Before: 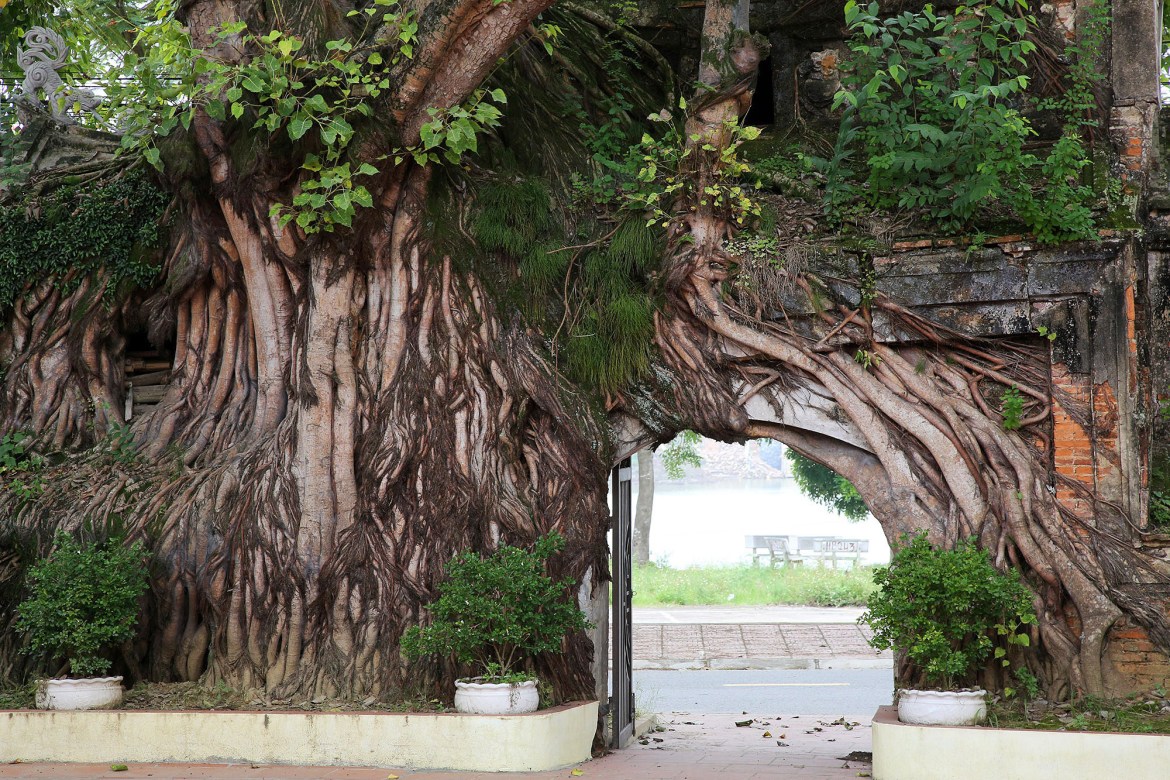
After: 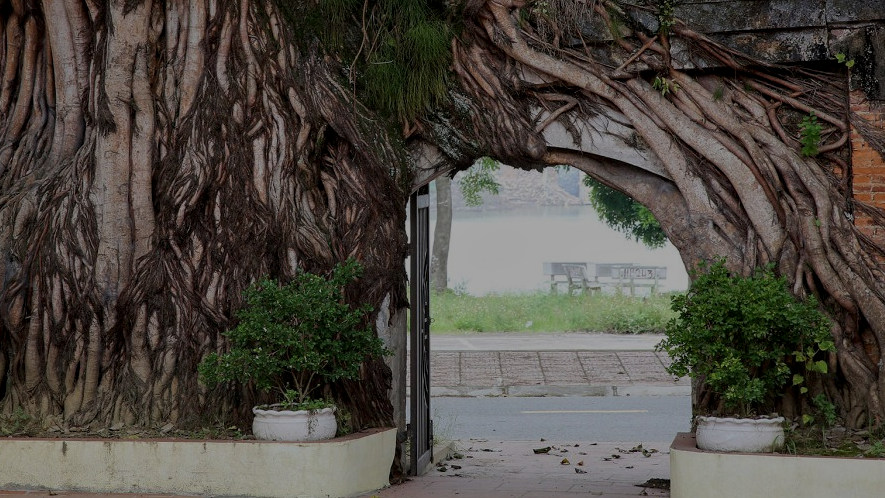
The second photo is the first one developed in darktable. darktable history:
local contrast: on, module defaults
exposure: exposure -1.468 EV, compensate highlight preservation false
crop and rotate: left 17.299%, top 35.115%, right 7.015%, bottom 1.024%
